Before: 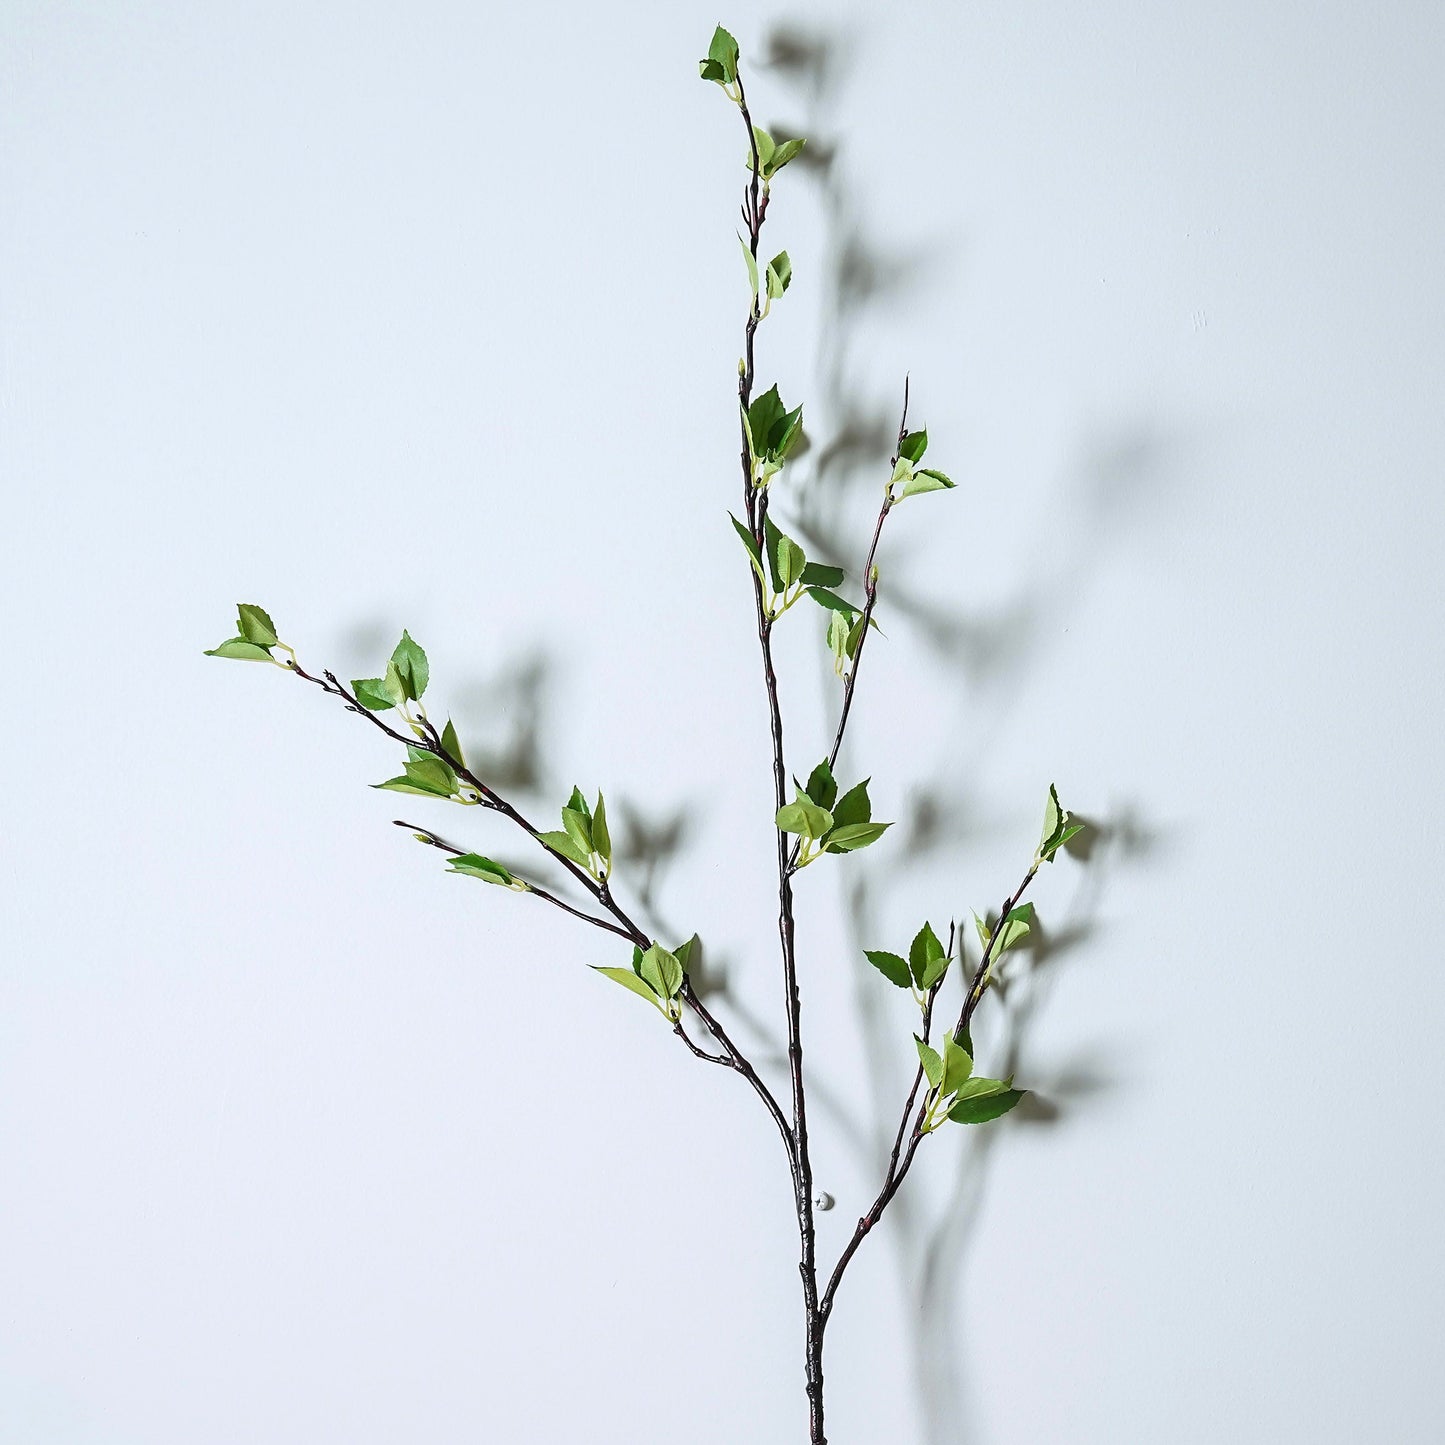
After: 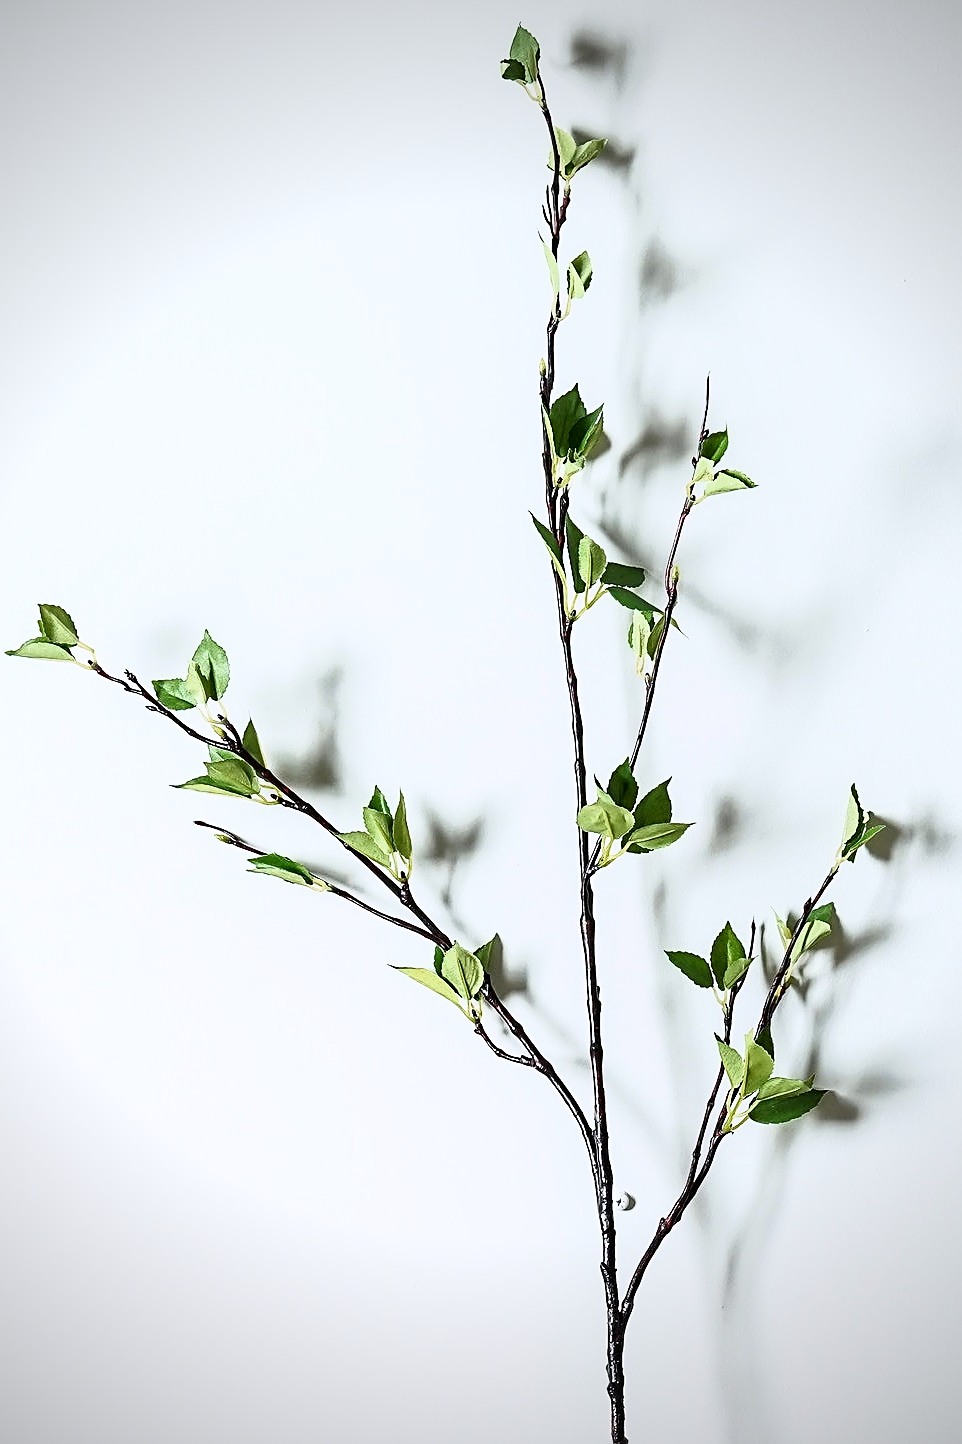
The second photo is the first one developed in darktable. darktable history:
crop and rotate: left 13.825%, right 19.598%
shadows and highlights: shadows -60.82, white point adjustment -5.4, highlights 61.25
vignetting: fall-off start 71.83%
sharpen: on, module defaults
